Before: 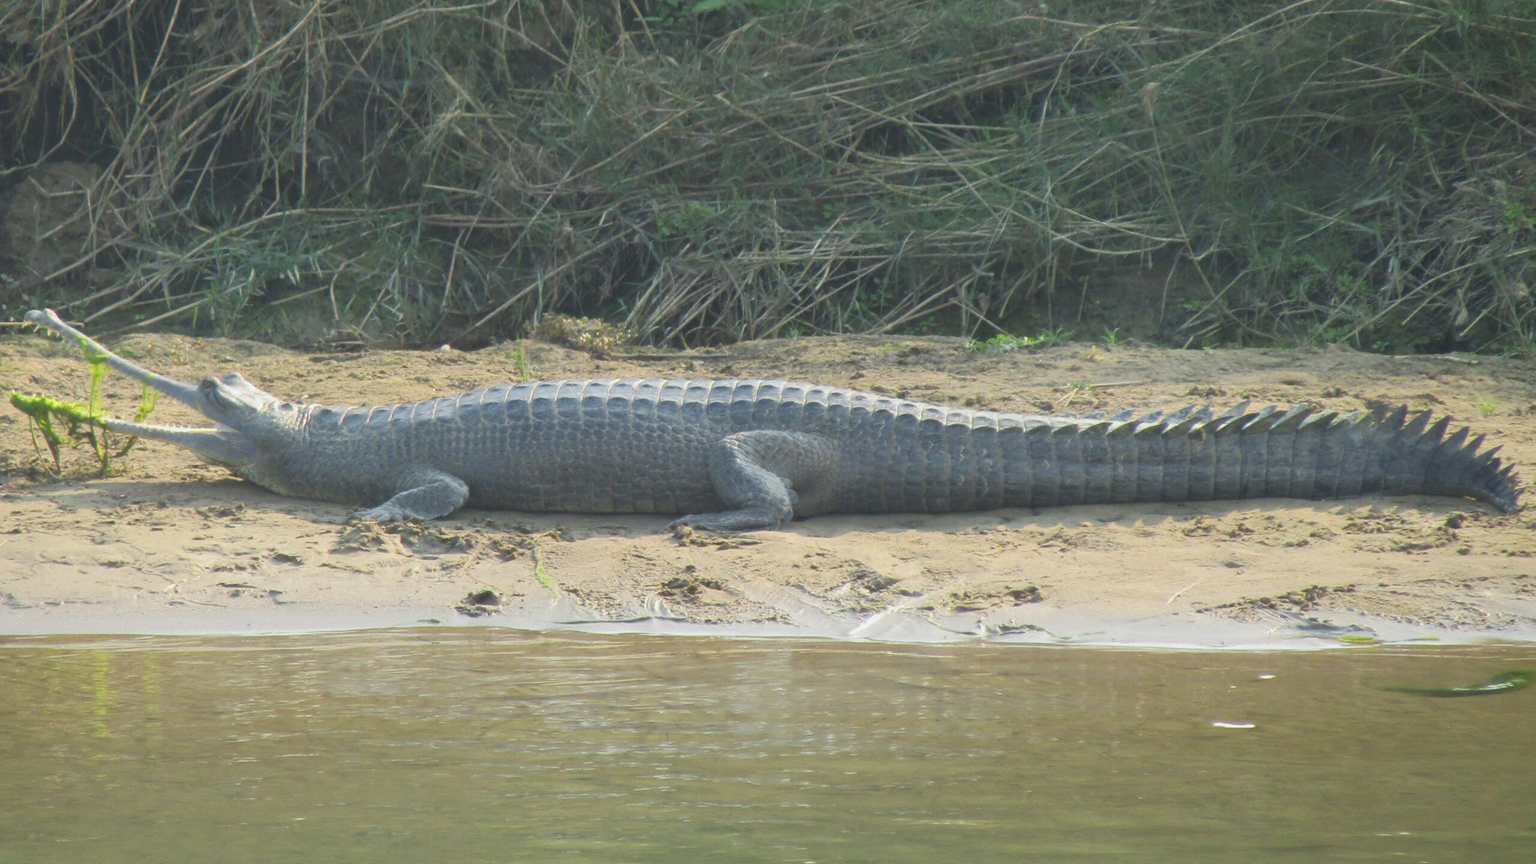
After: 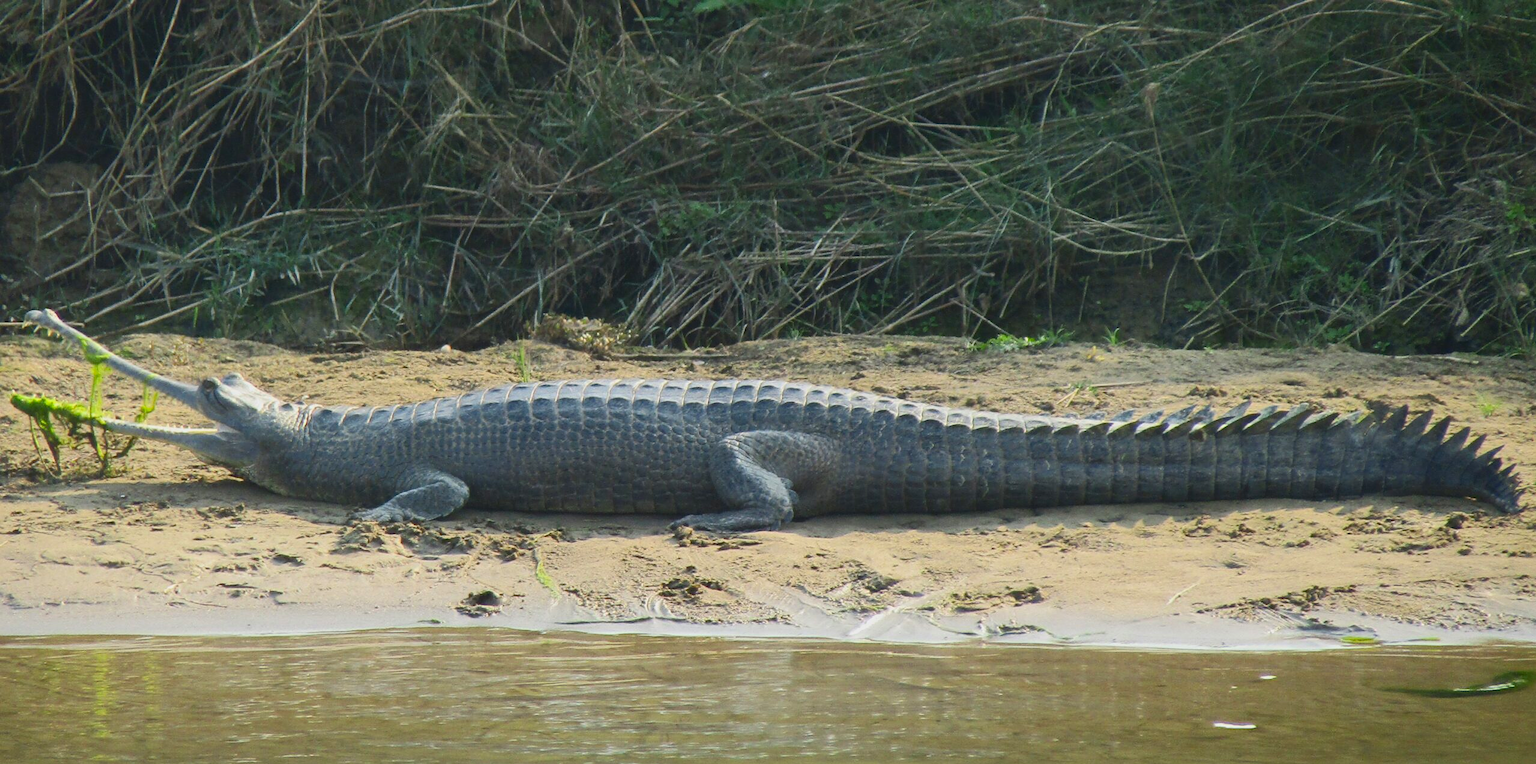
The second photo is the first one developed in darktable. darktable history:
sharpen: amount 0.2
contrast brightness saturation: contrast 0.21, brightness -0.11, saturation 0.21
crop and rotate: top 0%, bottom 11.49%
shadows and highlights: shadows 25, white point adjustment -3, highlights -30
